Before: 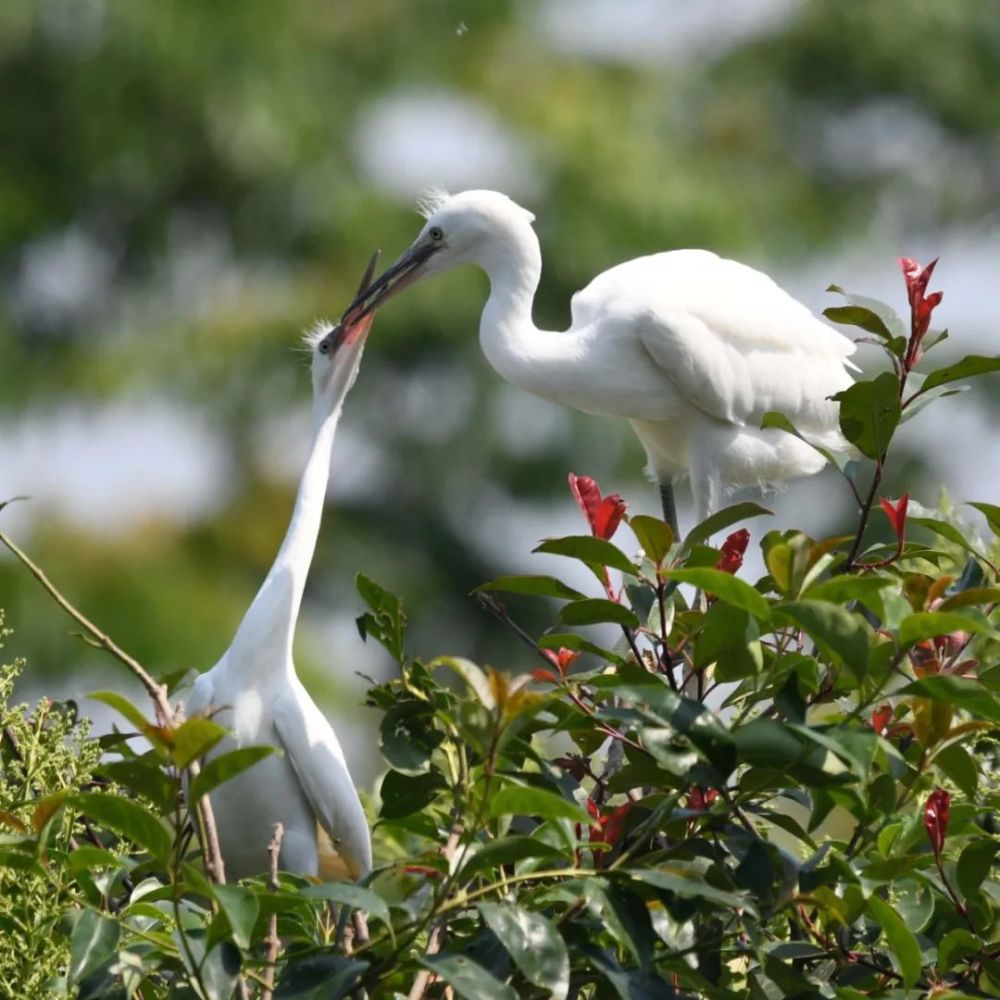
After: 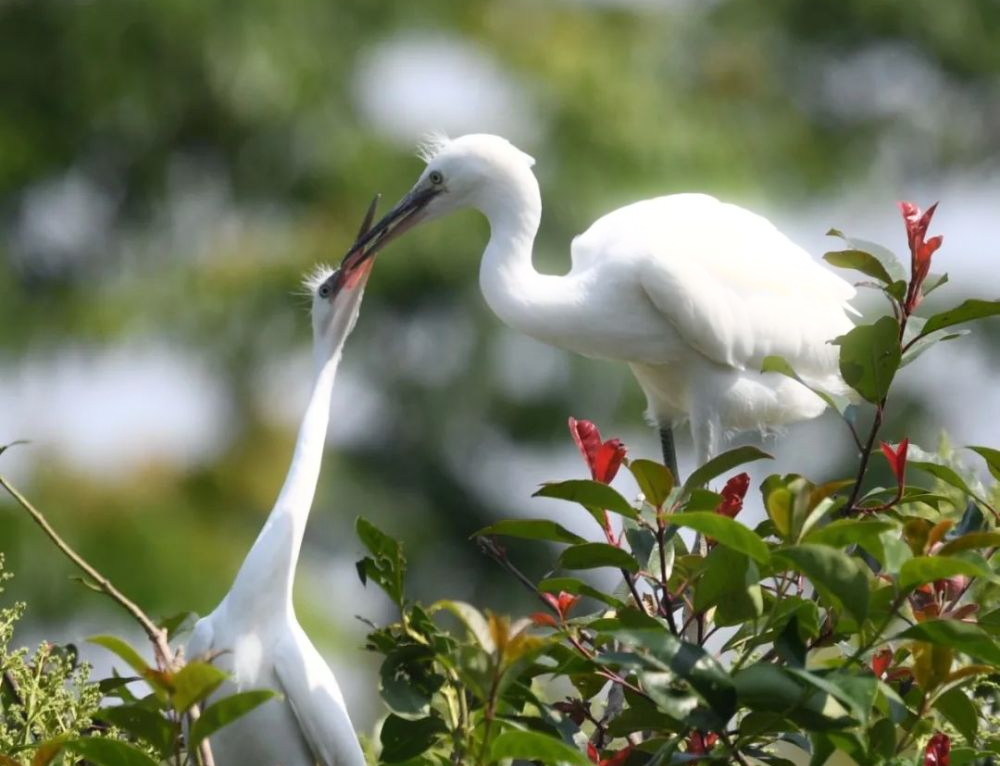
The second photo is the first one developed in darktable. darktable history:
crop: top 5.667%, bottom 17.637%
bloom: size 5%, threshold 95%, strength 15%
